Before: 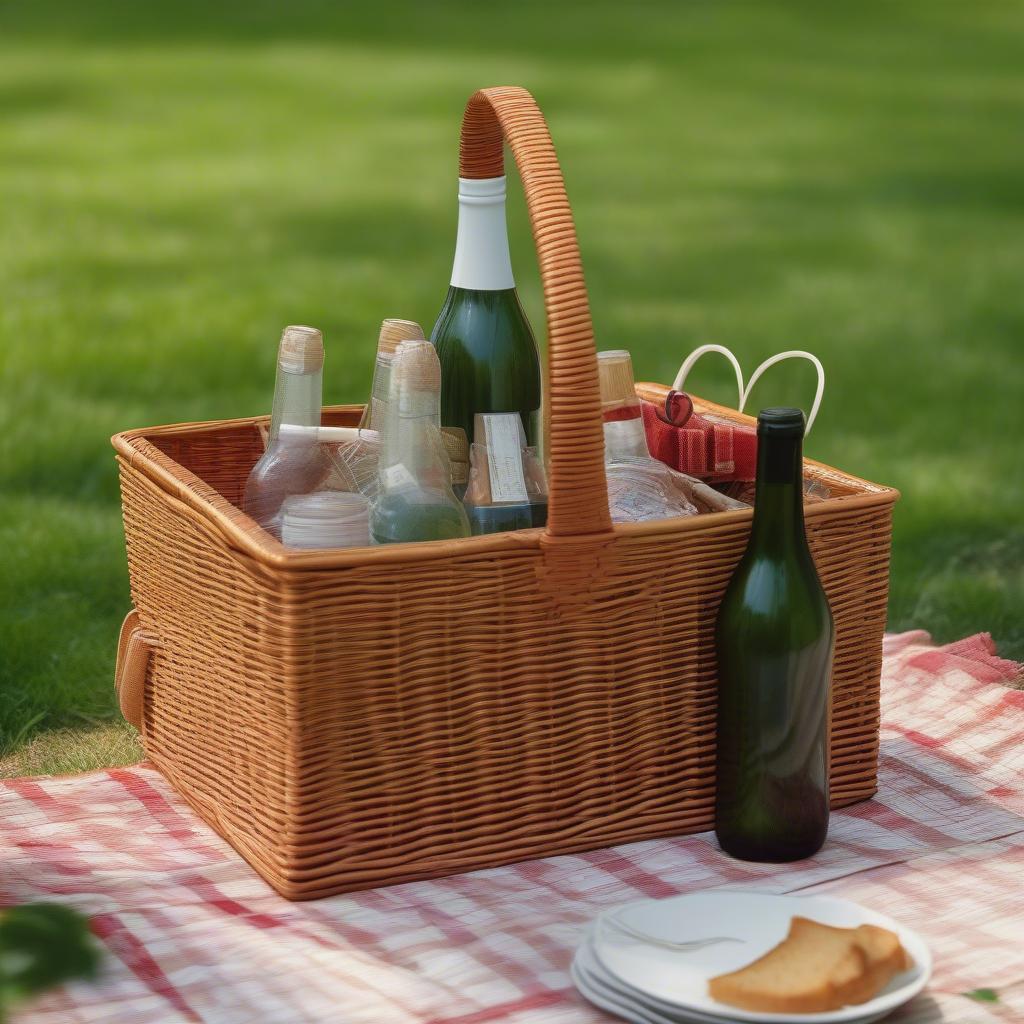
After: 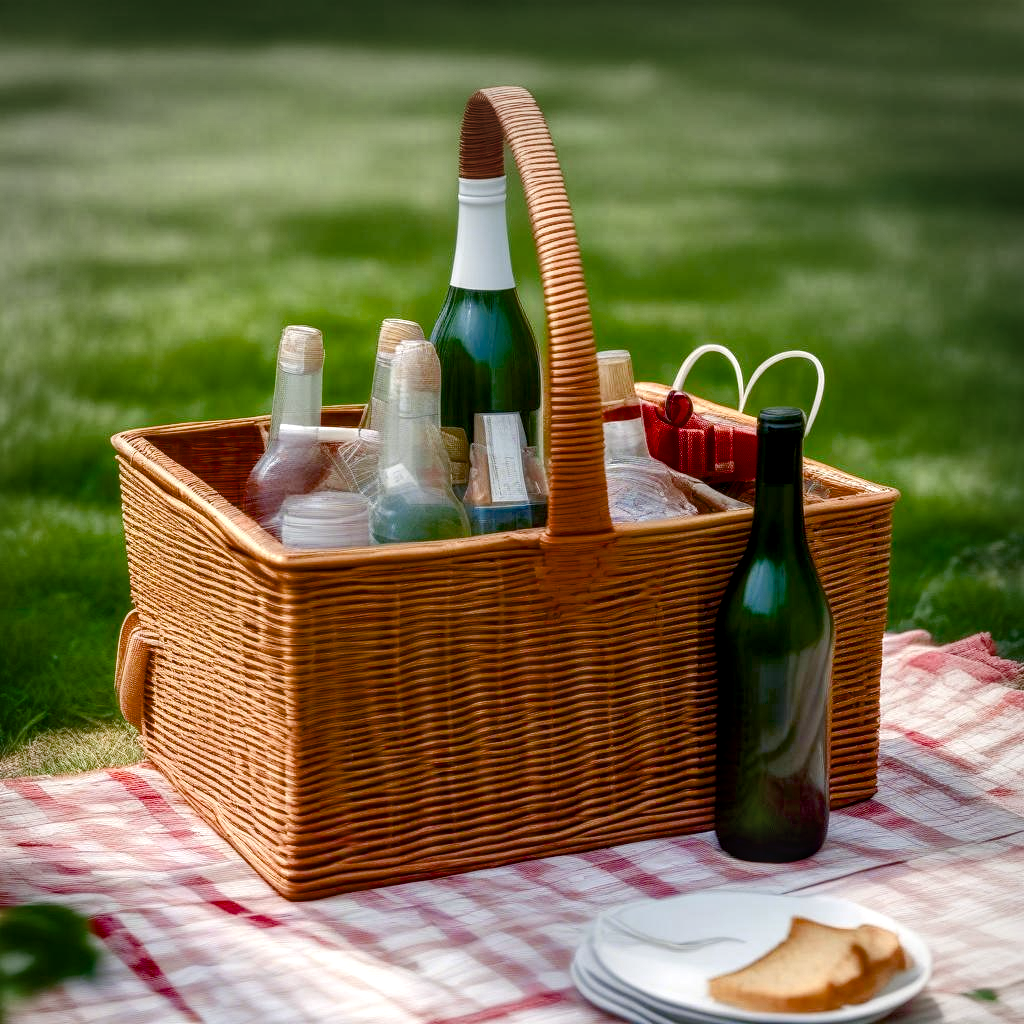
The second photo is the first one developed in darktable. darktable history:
vignetting: fall-off radius 61.11%, brightness -0.515, saturation -0.506, center (-0.027, 0.399)
color balance rgb: power › chroma 1.018%, power › hue 255.25°, linear chroma grading › global chroma 9.735%, perceptual saturation grading › global saturation 0.86%, perceptual saturation grading › highlights -34.587%, perceptual saturation grading › mid-tones 15.069%, perceptual saturation grading › shadows 48.174%, saturation formula JzAzBz (2021)
local contrast: detail 130%
exposure: black level correction 0.005, exposure 0.286 EV, compensate highlight preservation false
